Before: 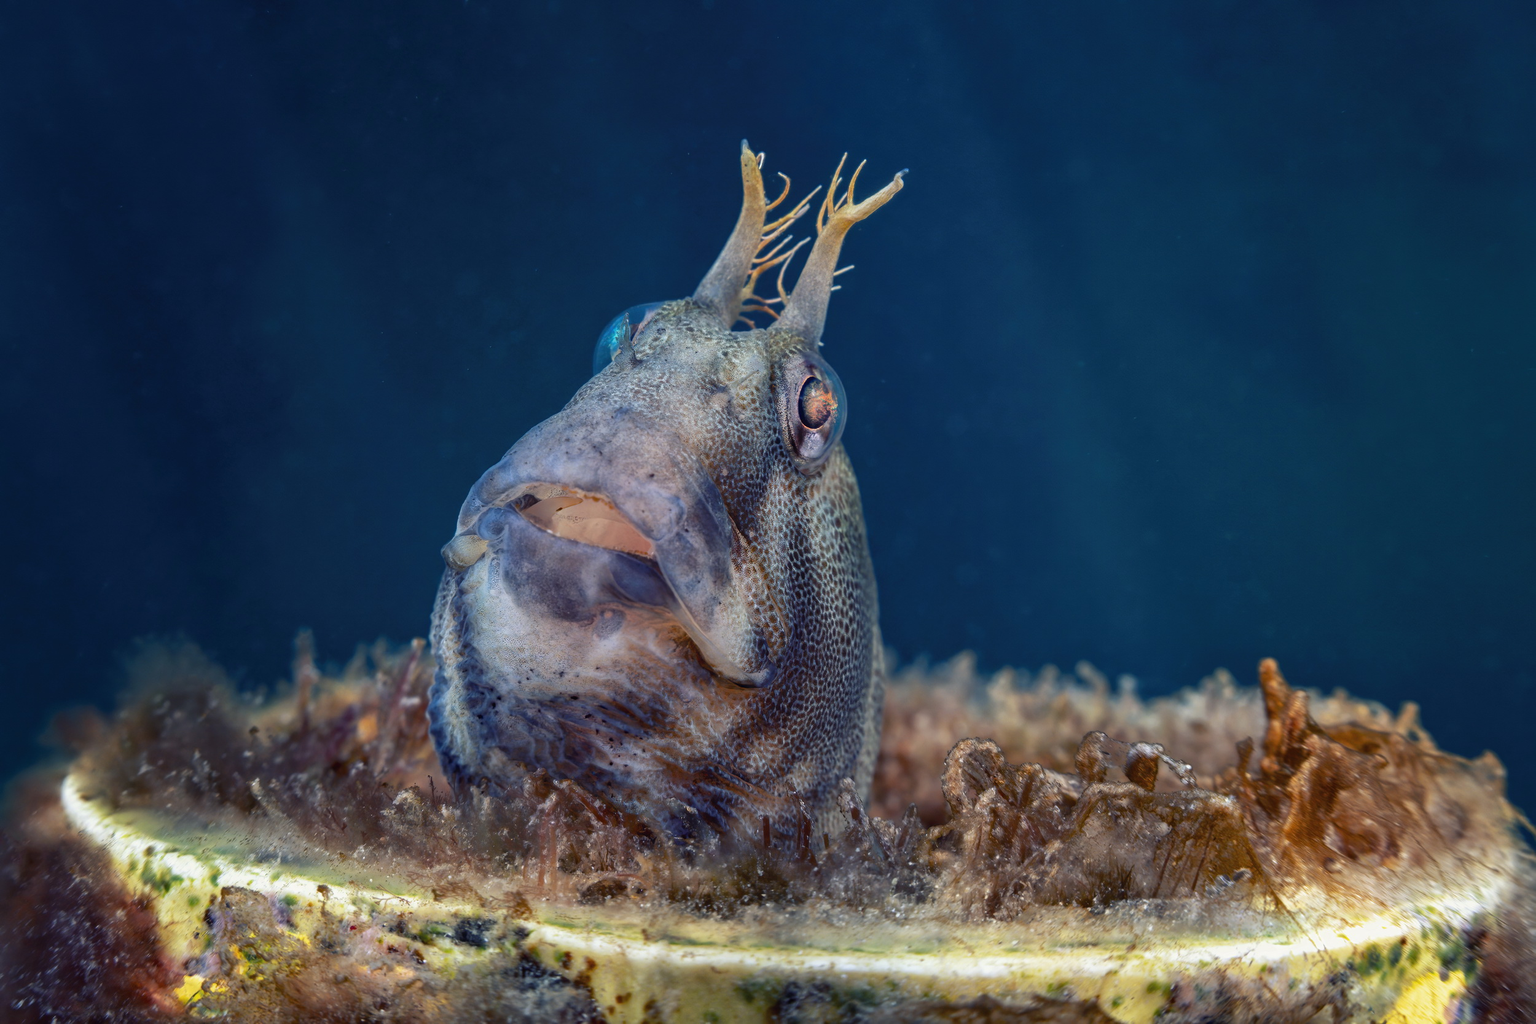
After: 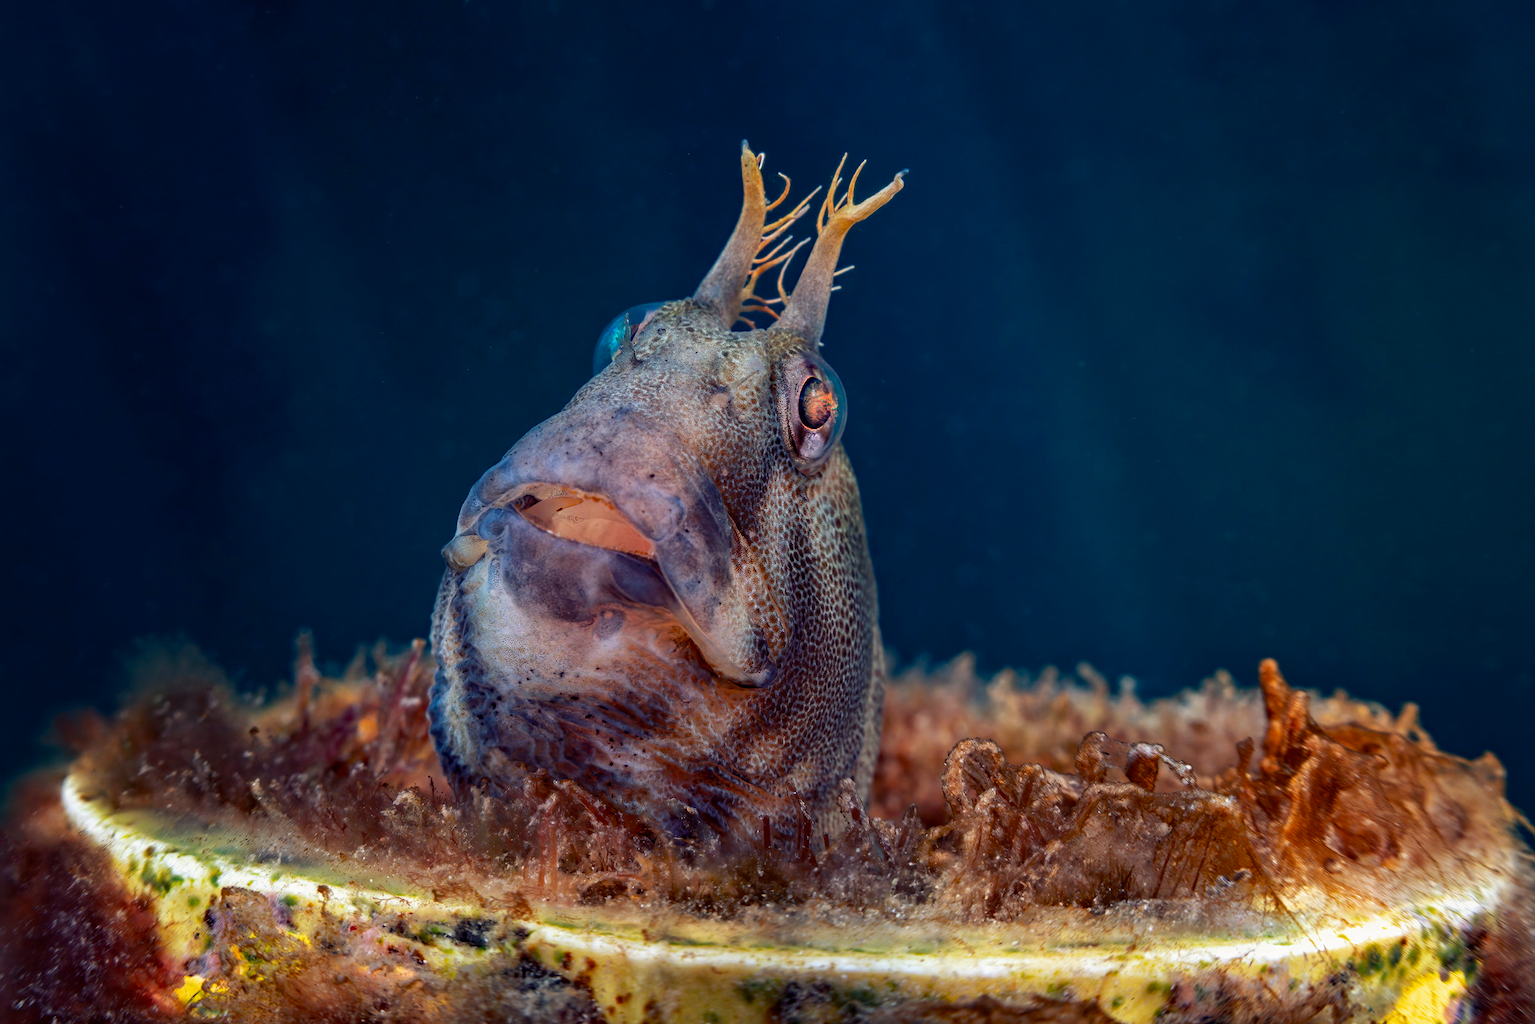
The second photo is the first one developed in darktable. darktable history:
rgb levels: mode RGB, independent channels, levels [[0, 0.5, 1], [0, 0.521, 1], [0, 0.536, 1]]
haze removal: compatibility mode true, adaptive false
